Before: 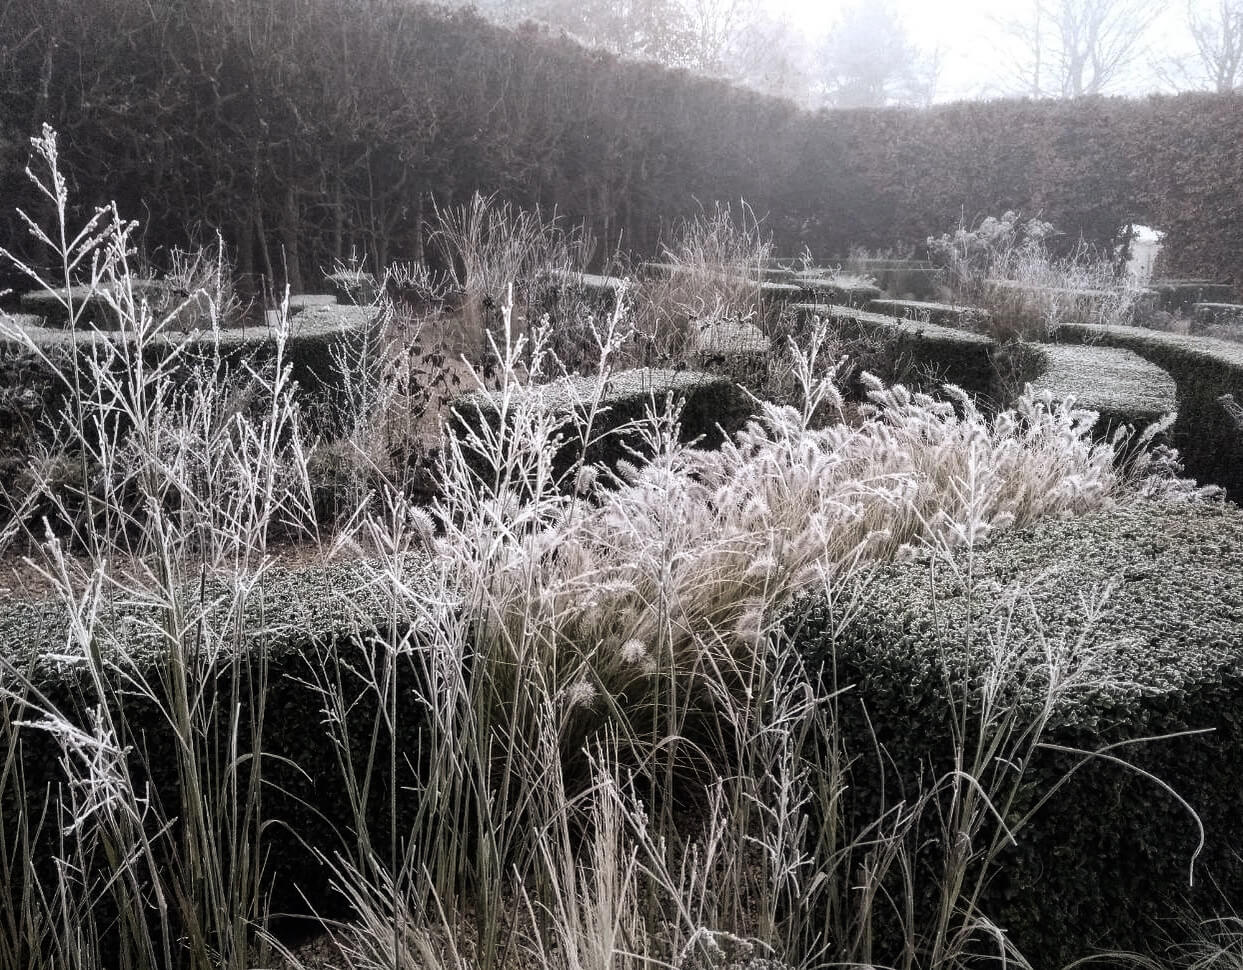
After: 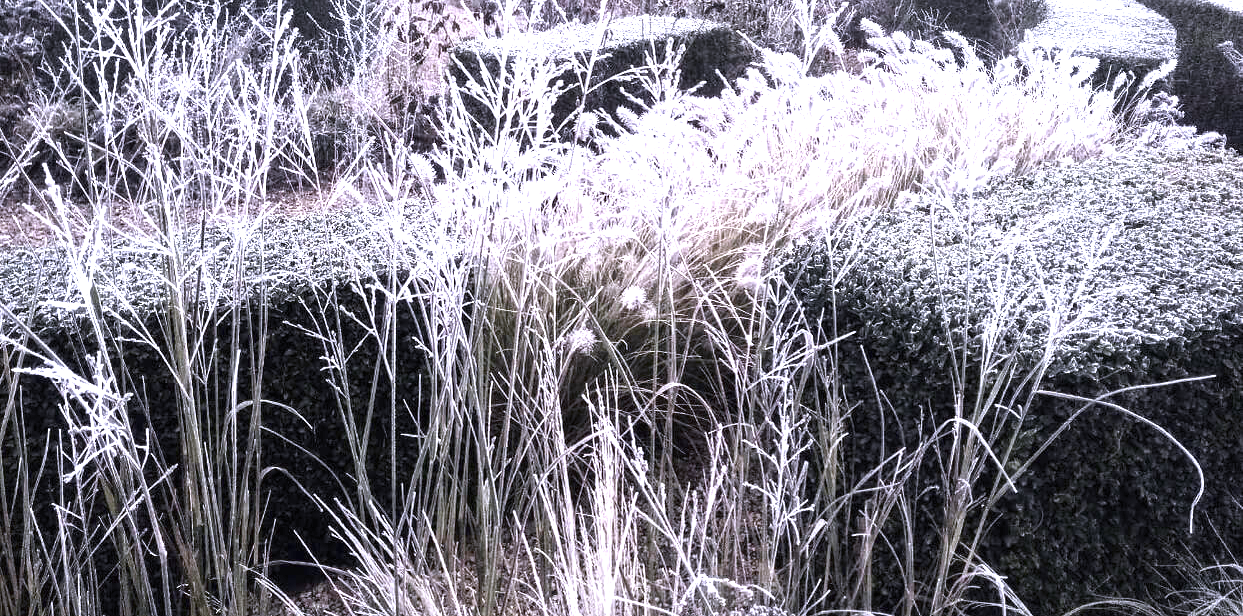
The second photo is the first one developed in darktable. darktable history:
crop and rotate: top 36.435%
exposure: black level correction 0, exposure 1.5 EV, compensate exposure bias true, compensate highlight preservation false
color calibration: output R [1.063, -0.012, -0.003, 0], output B [-0.079, 0.047, 1, 0], illuminant custom, x 0.389, y 0.387, temperature 3838.64 K
